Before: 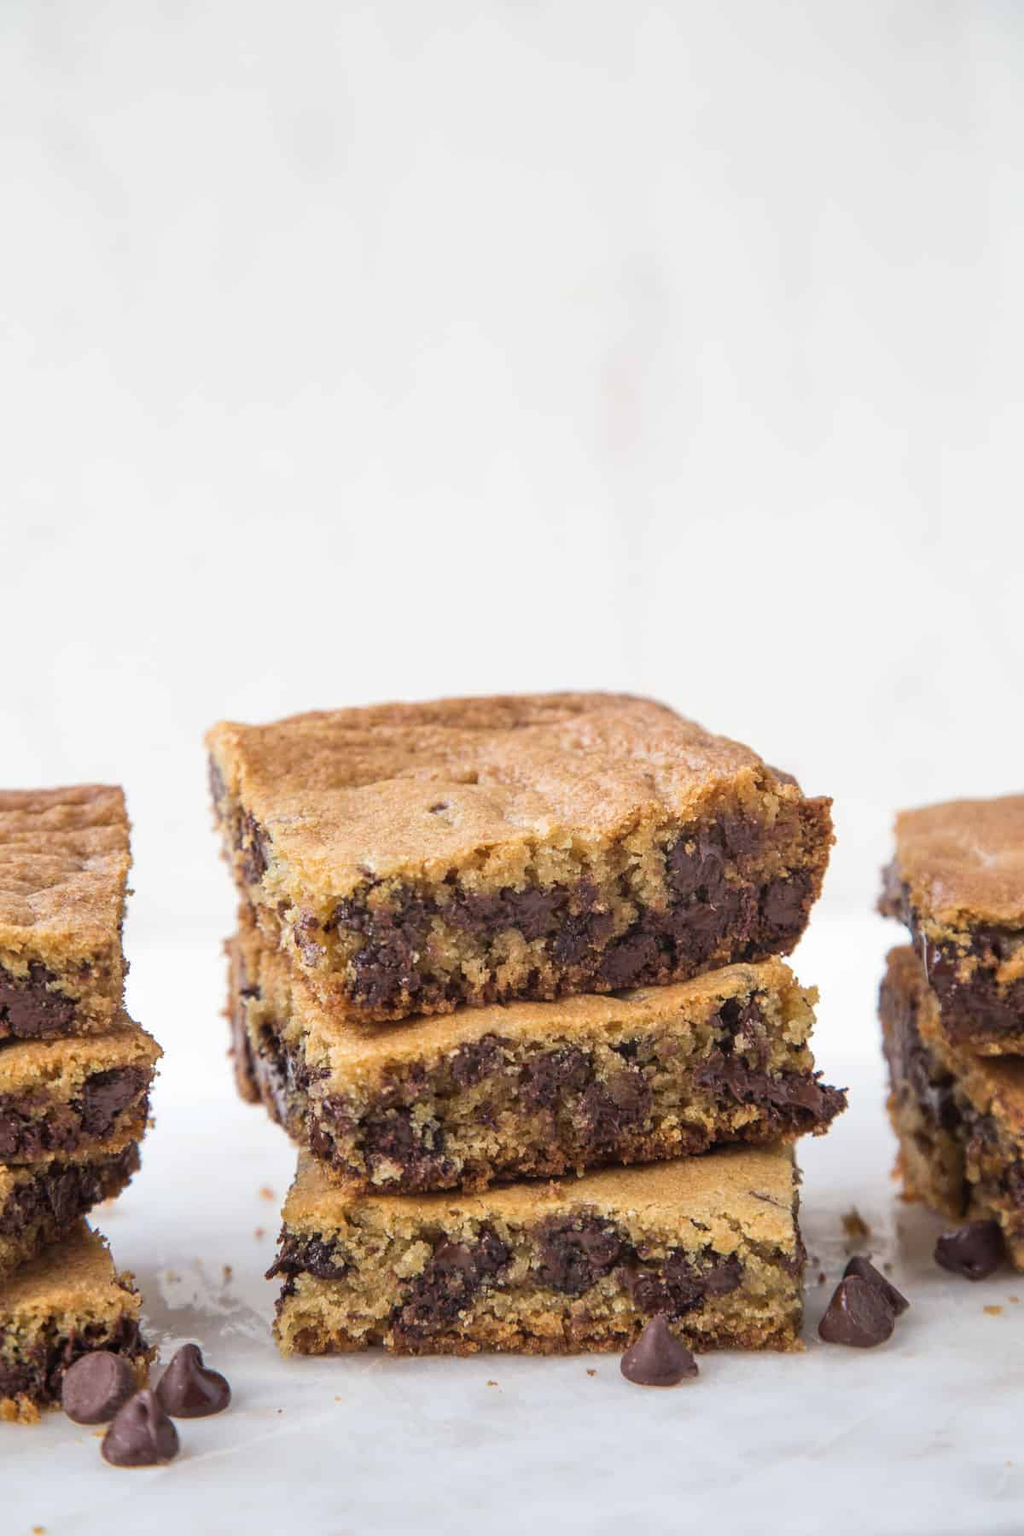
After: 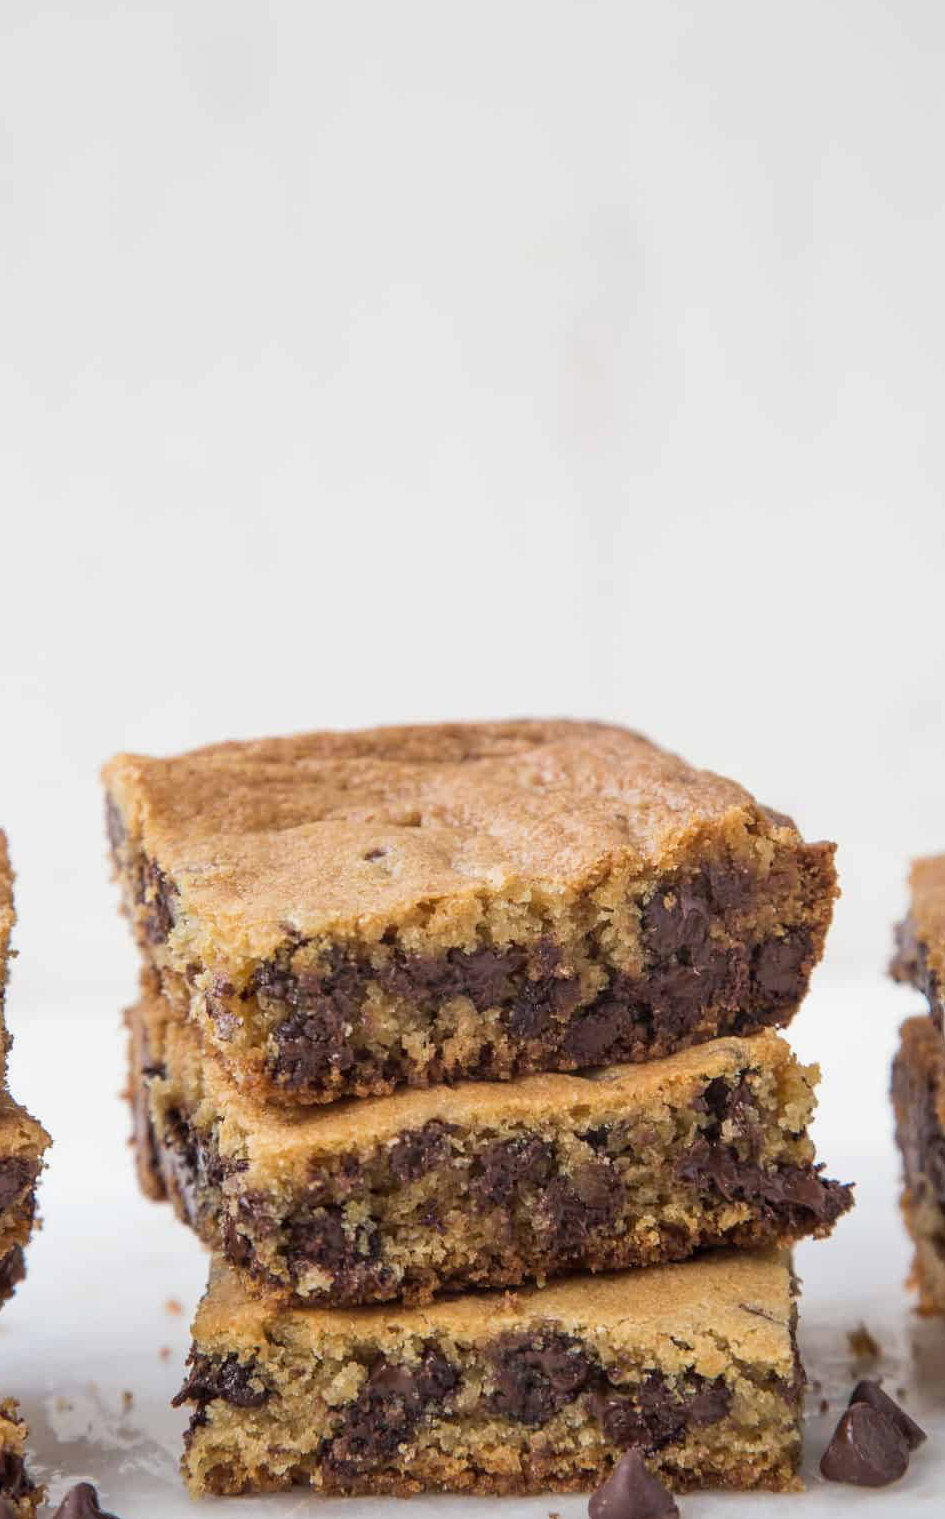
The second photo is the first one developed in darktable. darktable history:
exposure: black level correction 0.002, exposure -0.106 EV, compensate exposure bias true, compensate highlight preservation false
crop: left 11.636%, top 5.12%, right 9.562%, bottom 10.462%
